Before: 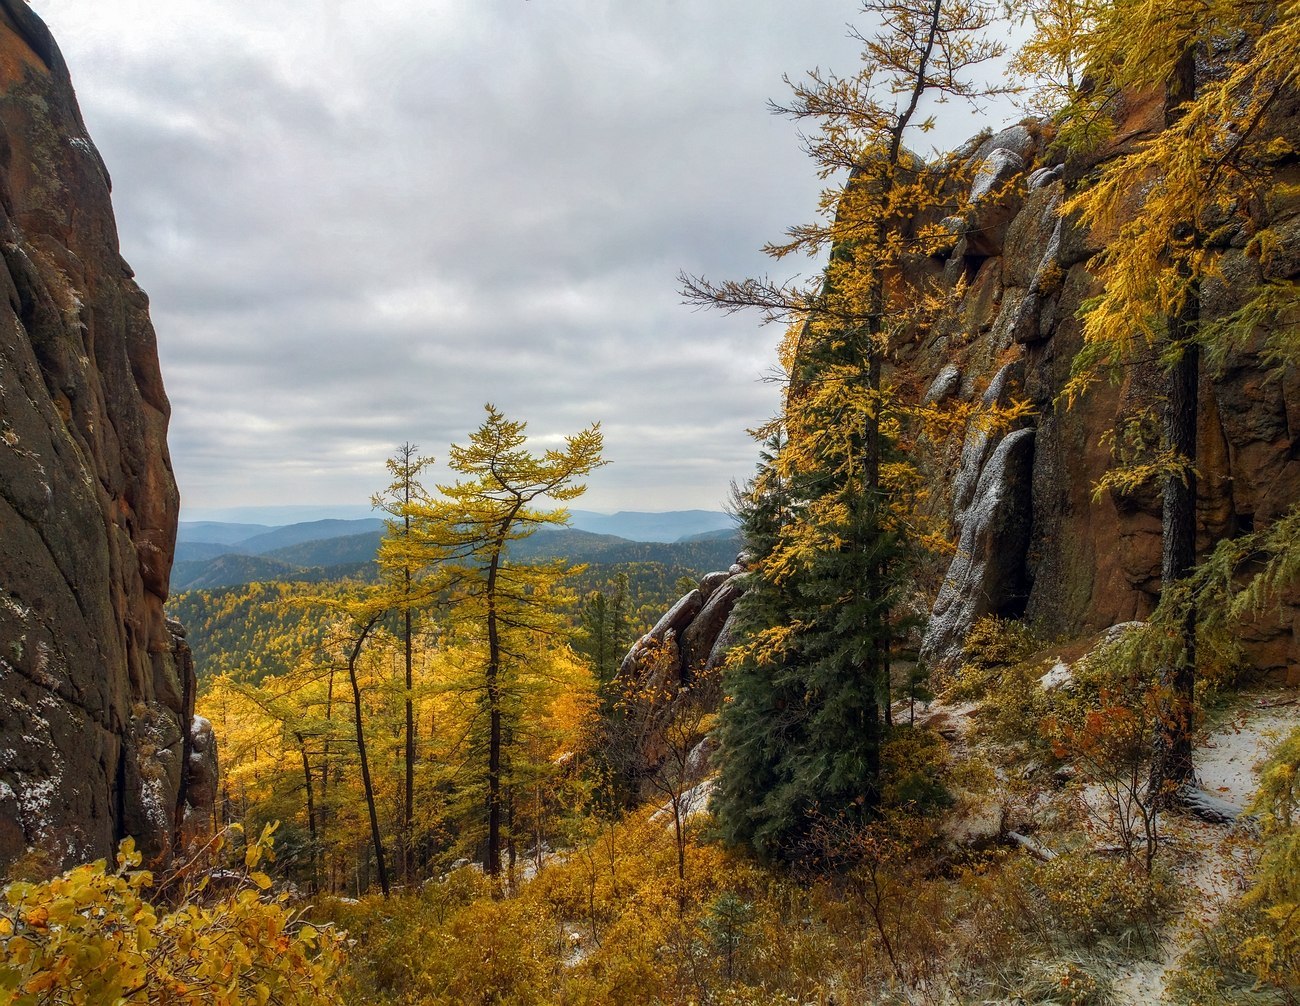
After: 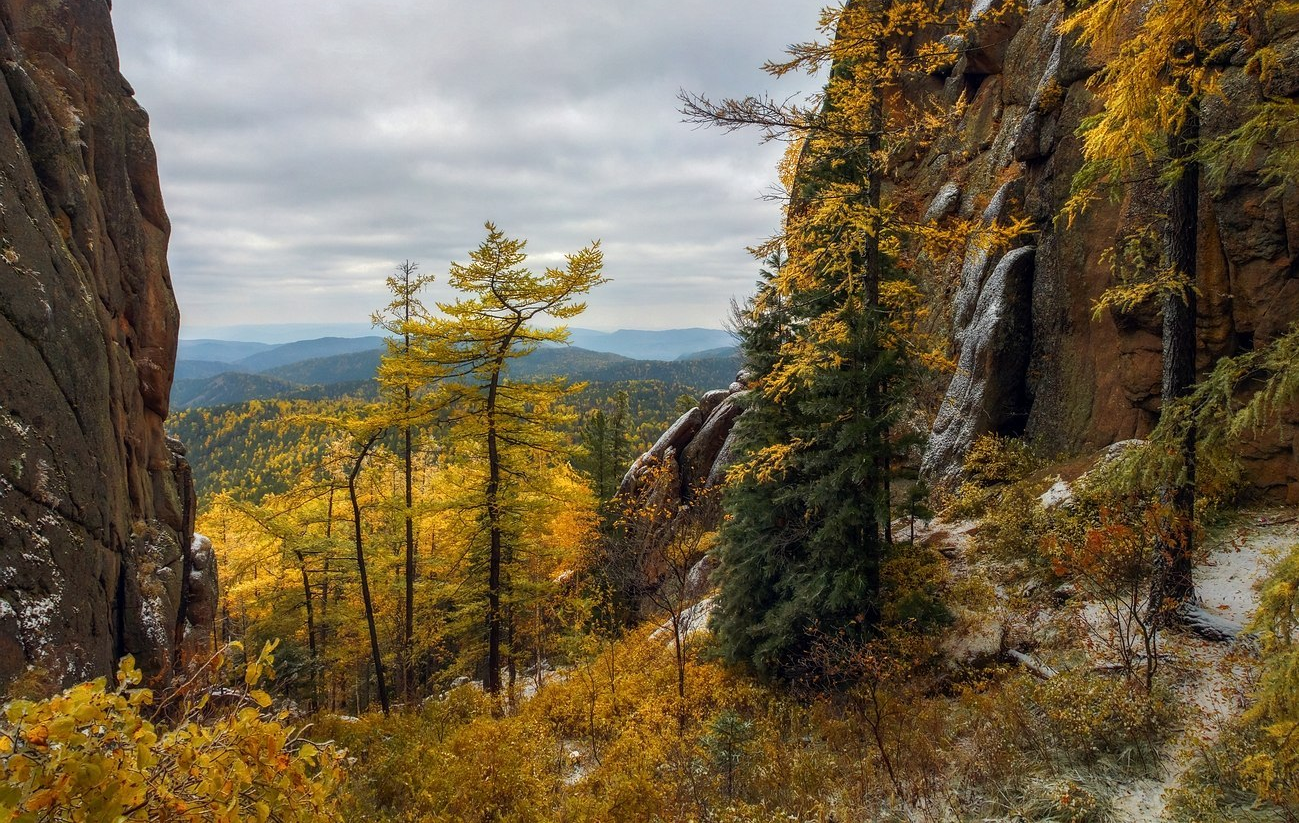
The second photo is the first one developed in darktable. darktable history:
crop and rotate: top 18.164%
